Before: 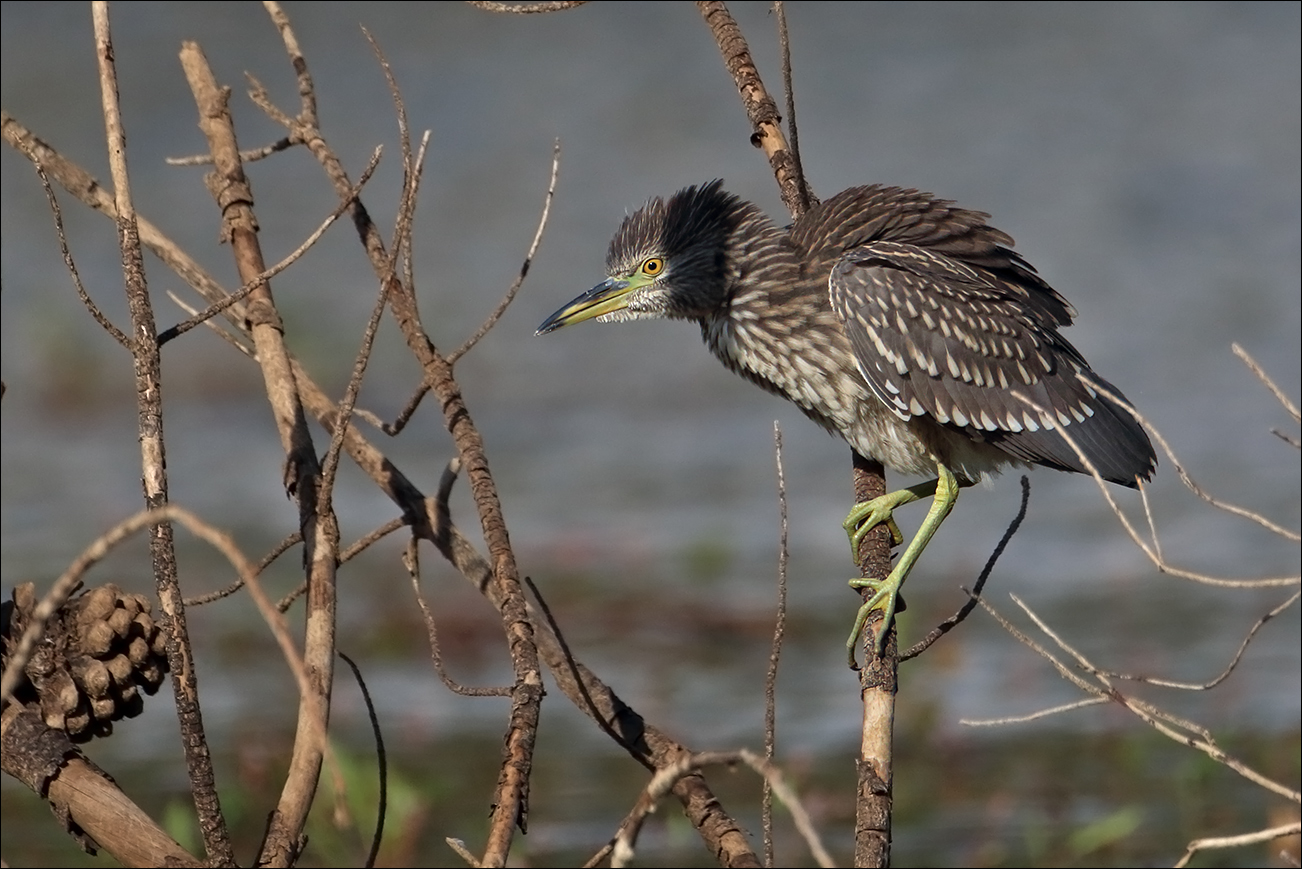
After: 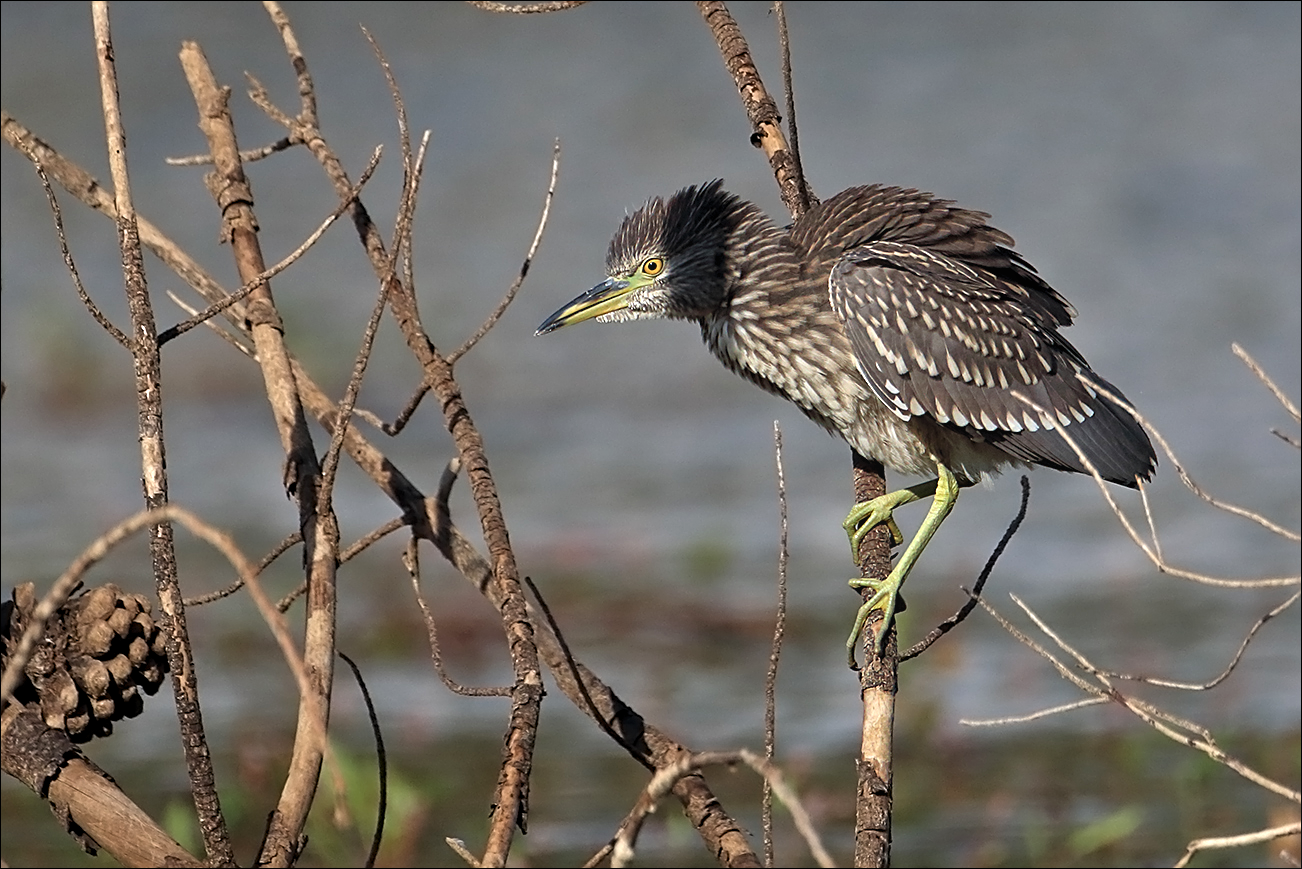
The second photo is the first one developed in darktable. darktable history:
levels: levels [0.016, 0.5, 0.996]
exposure: black level correction 0, exposure 0.3 EV, compensate highlight preservation false
sharpen: on, module defaults
bloom: size 9%, threshold 100%, strength 7%
